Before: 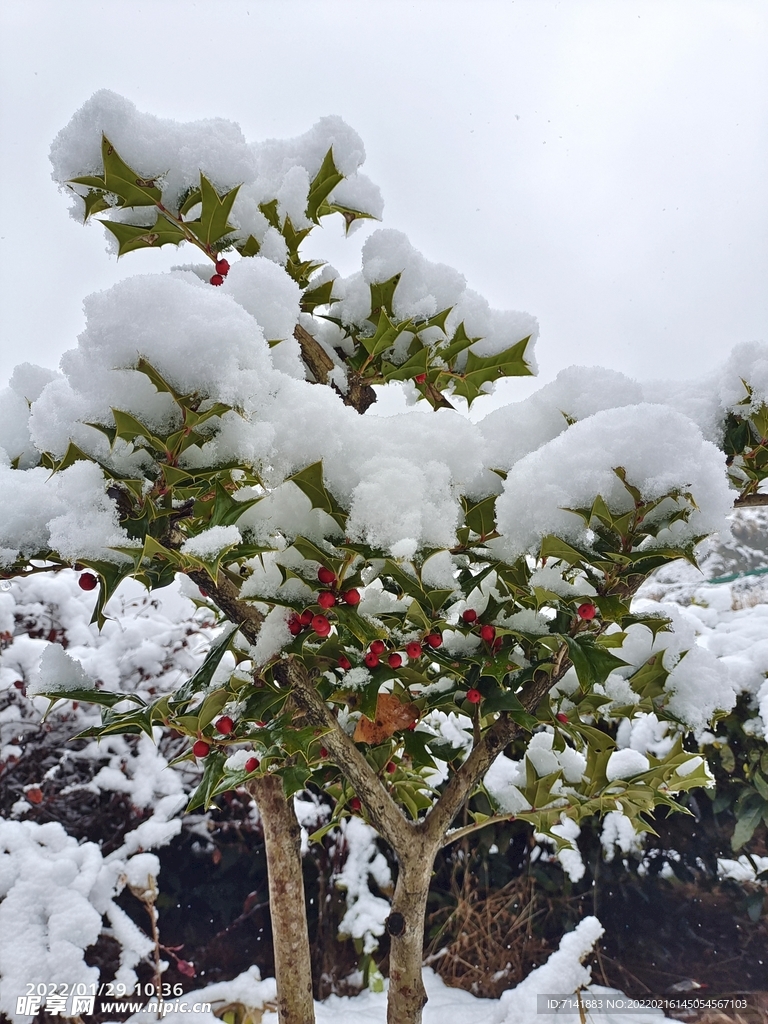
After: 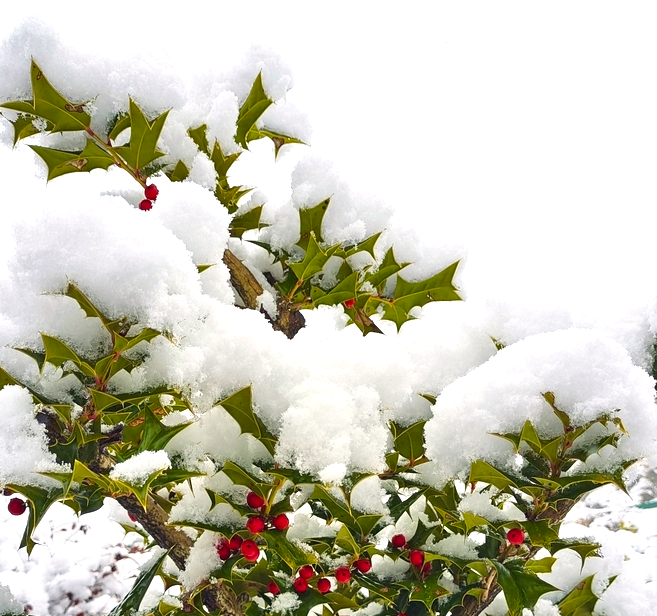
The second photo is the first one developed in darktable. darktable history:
crop and rotate: left 9.258%, top 7.335%, right 5.069%, bottom 32.492%
exposure: black level correction 0, exposure 0.702 EV, compensate highlight preservation false
color balance rgb: highlights gain › chroma 2.074%, highlights gain › hue 72.25°, perceptual saturation grading › global saturation 30.754%, global vibrance 20%
